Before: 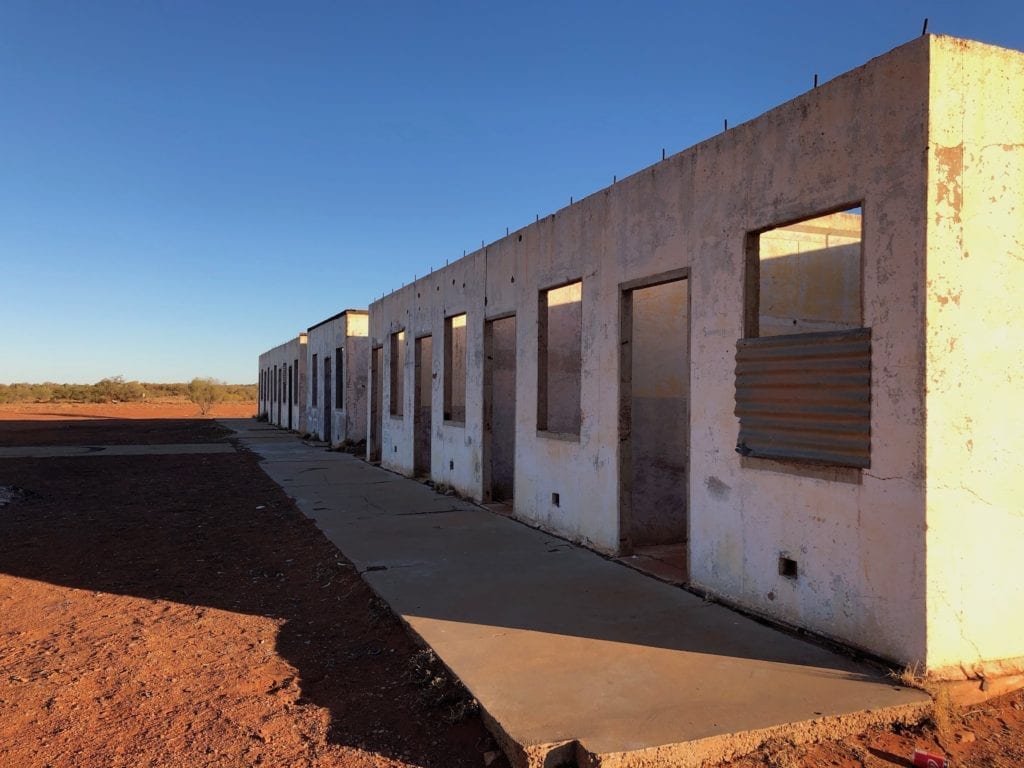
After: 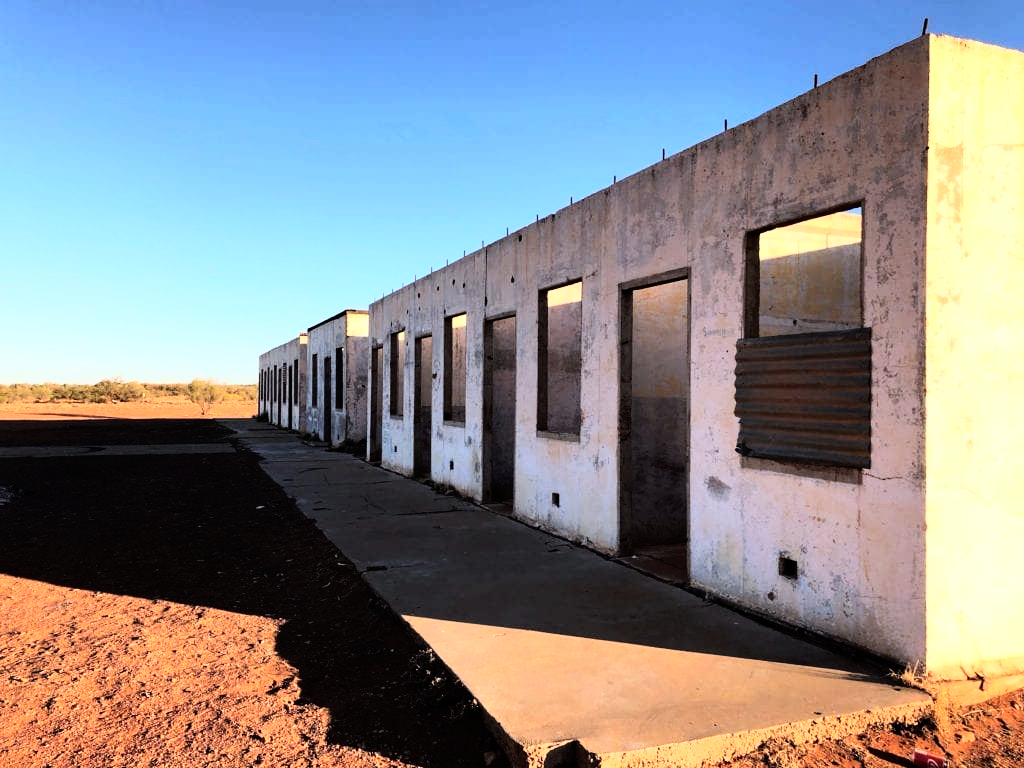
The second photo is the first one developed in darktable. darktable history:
exposure: exposure -0.072 EV, compensate highlight preservation false
rgb curve: curves: ch0 [(0, 0) (0.21, 0.15) (0.24, 0.21) (0.5, 0.75) (0.75, 0.96) (0.89, 0.99) (1, 1)]; ch1 [(0, 0.02) (0.21, 0.13) (0.25, 0.2) (0.5, 0.67) (0.75, 0.9) (0.89, 0.97) (1, 1)]; ch2 [(0, 0.02) (0.21, 0.13) (0.25, 0.2) (0.5, 0.67) (0.75, 0.9) (0.89, 0.97) (1, 1)], compensate middle gray true
